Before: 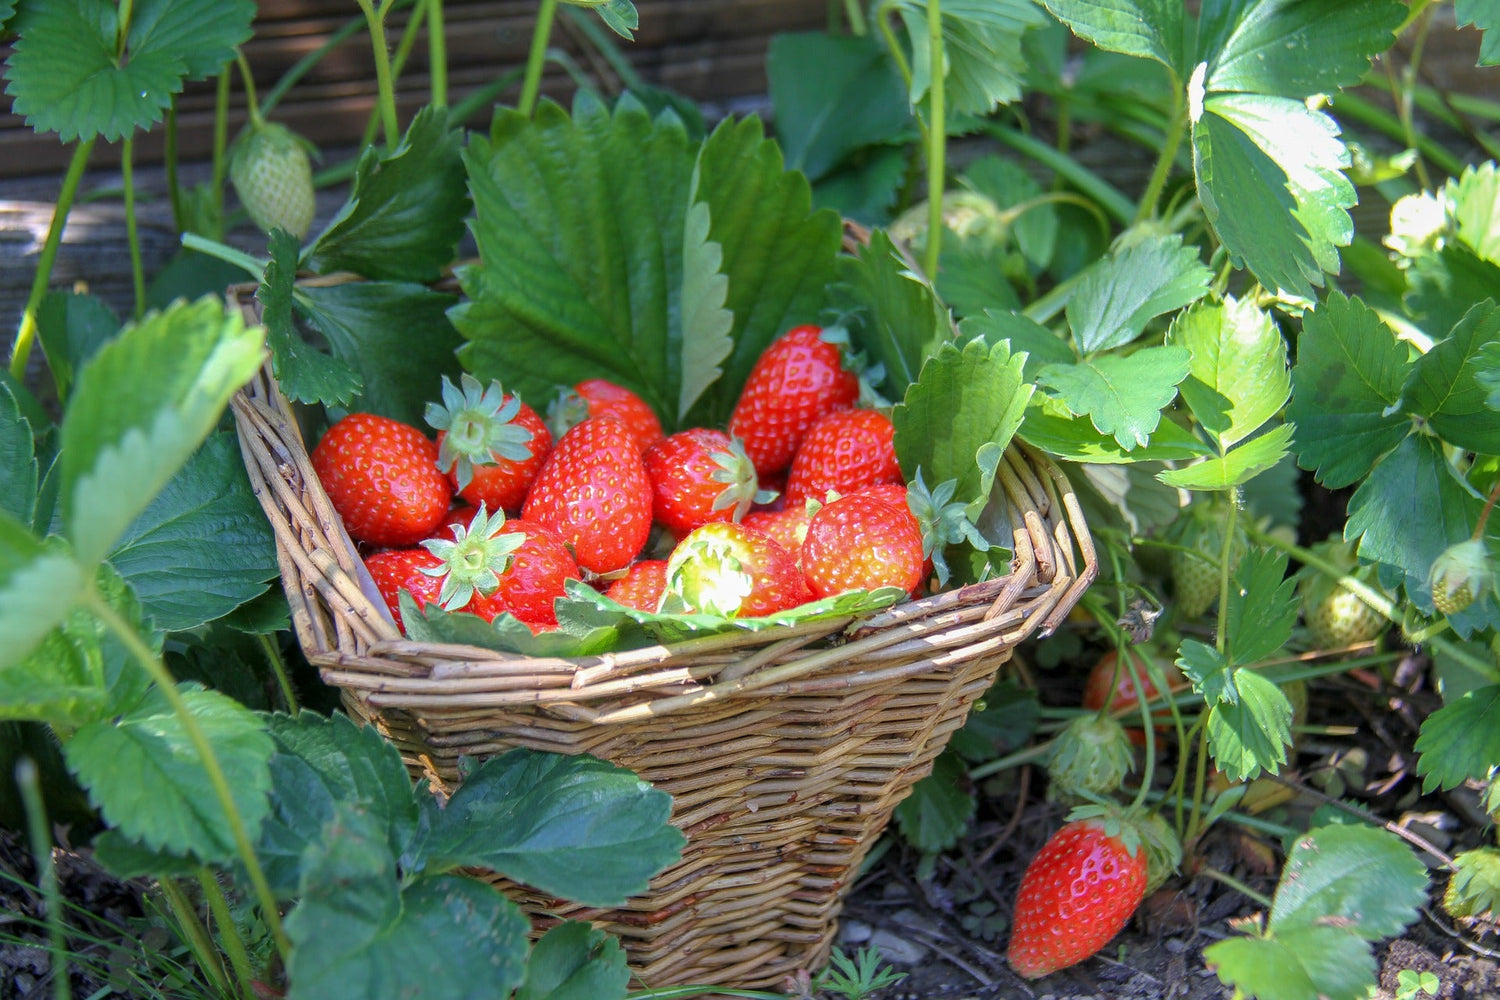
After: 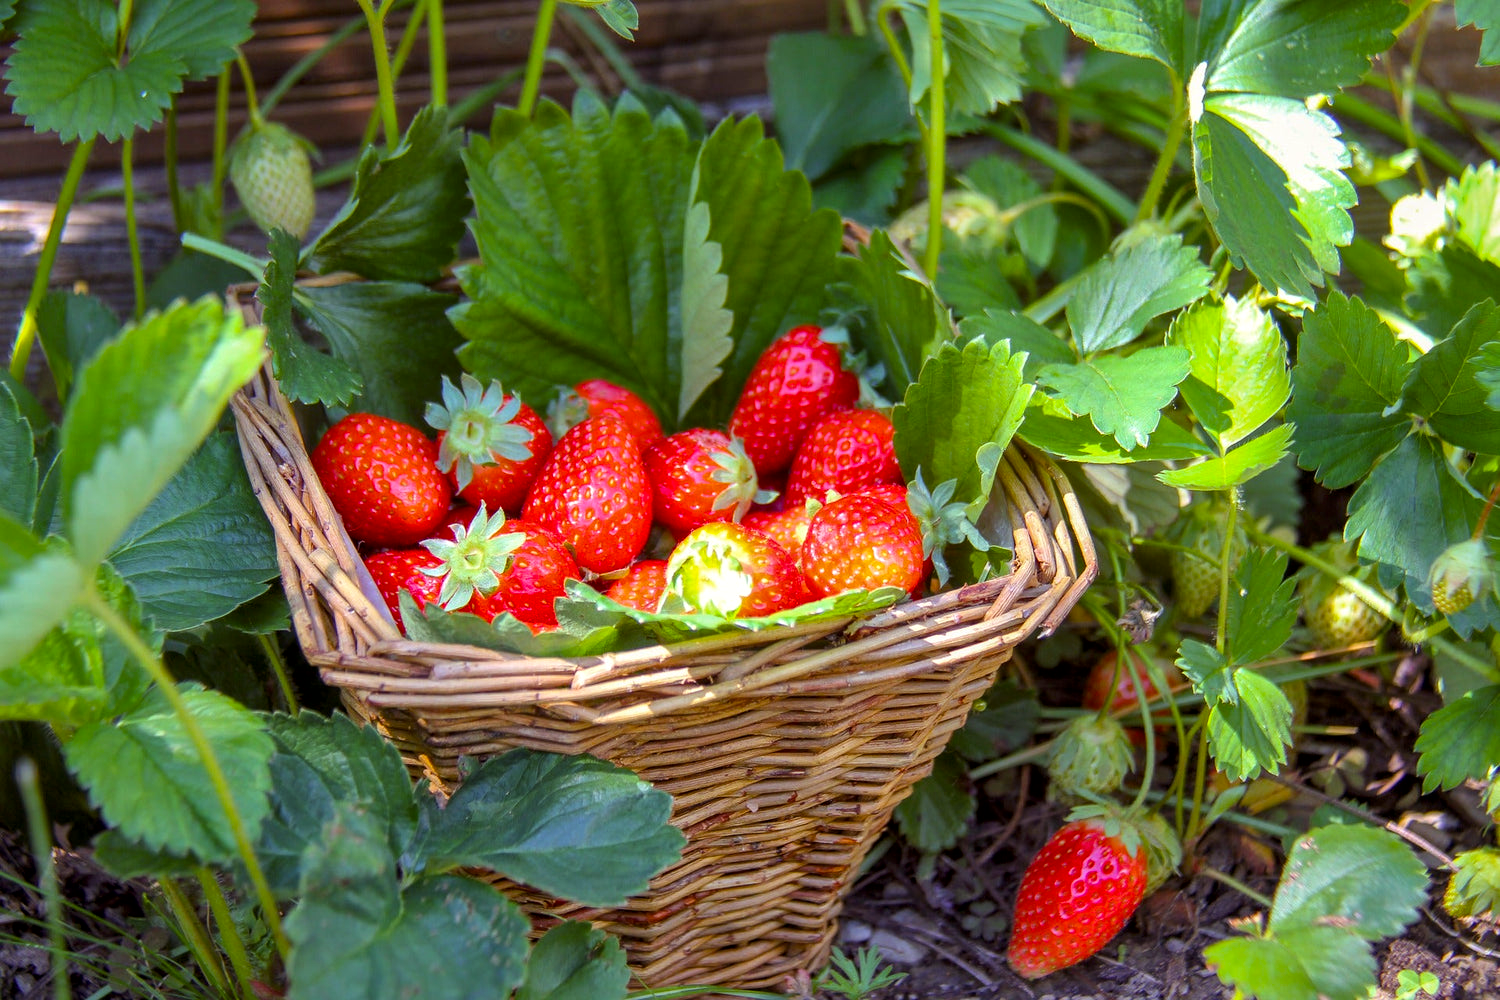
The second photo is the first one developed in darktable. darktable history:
color balance rgb: power › chroma 1.577%, power › hue 28.68°, perceptual saturation grading › global saturation 29.589%
tone equalizer: edges refinement/feathering 500, mask exposure compensation -1.57 EV, preserve details no
local contrast: mode bilateral grid, contrast 19, coarseness 49, detail 130%, midtone range 0.2
